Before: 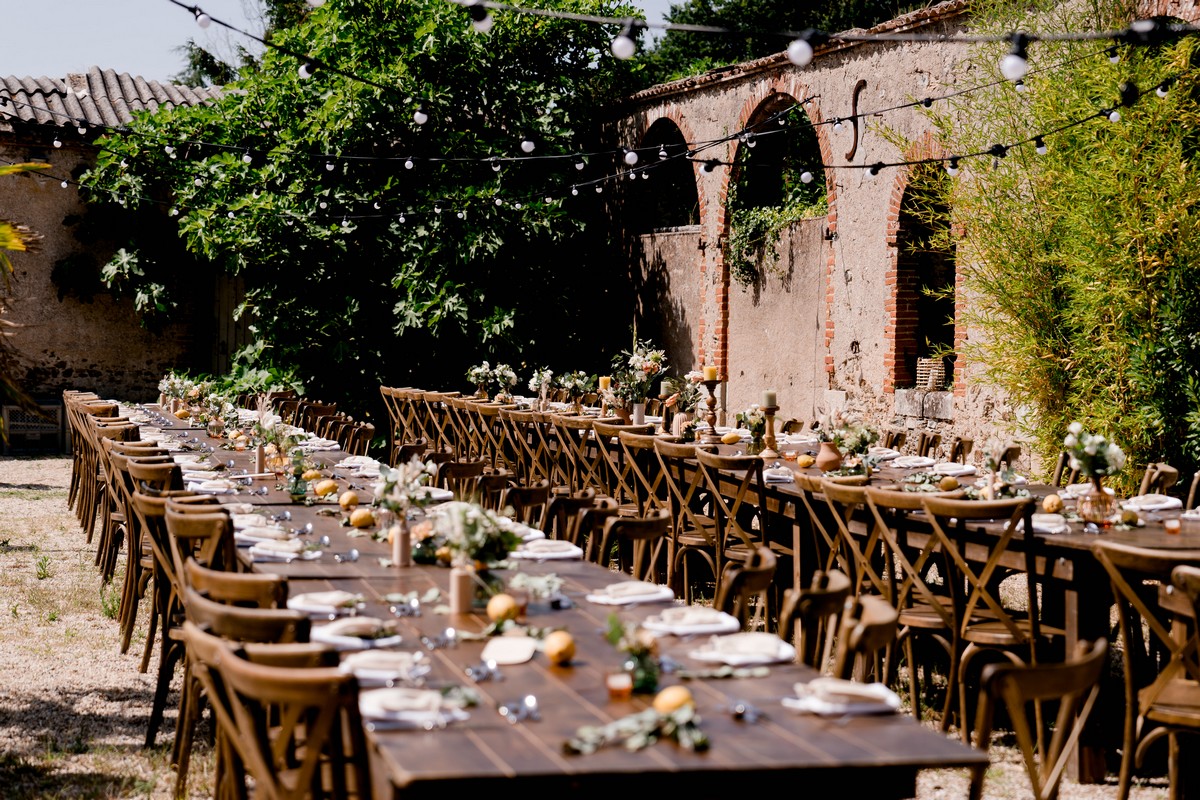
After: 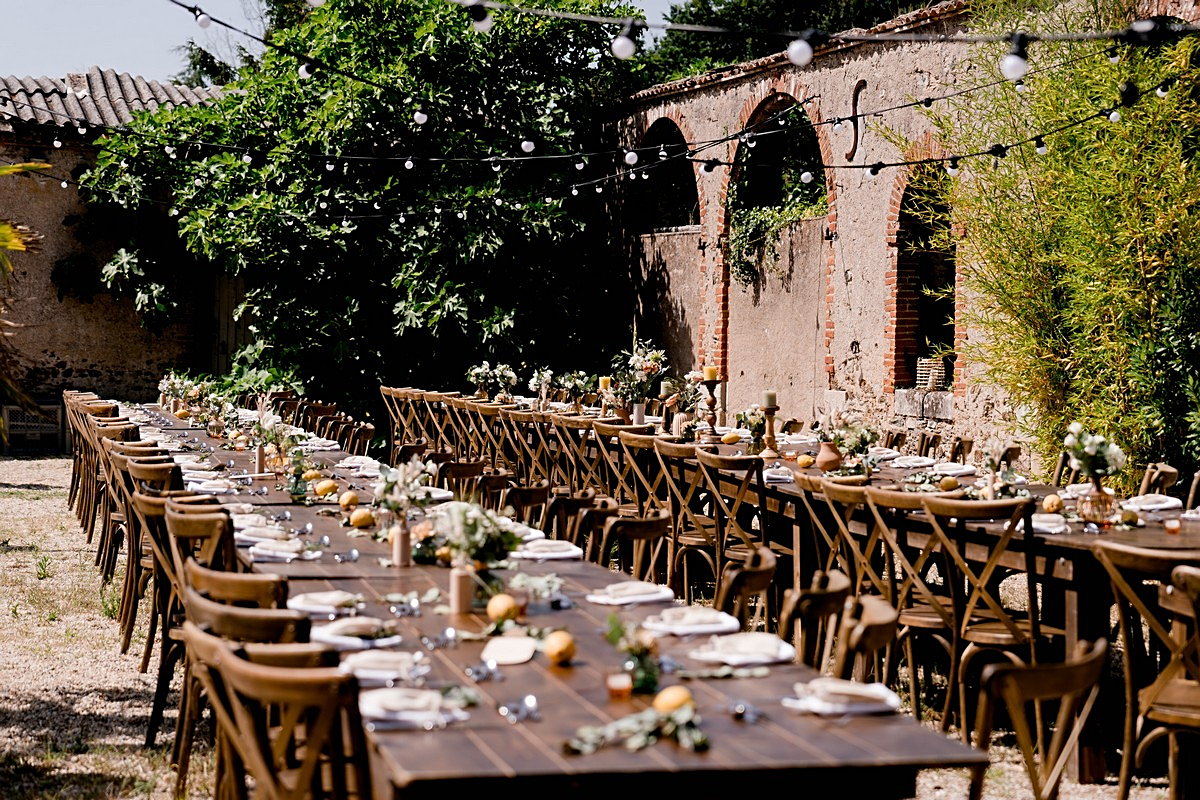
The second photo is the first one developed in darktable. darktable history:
sharpen: amount 0.497
